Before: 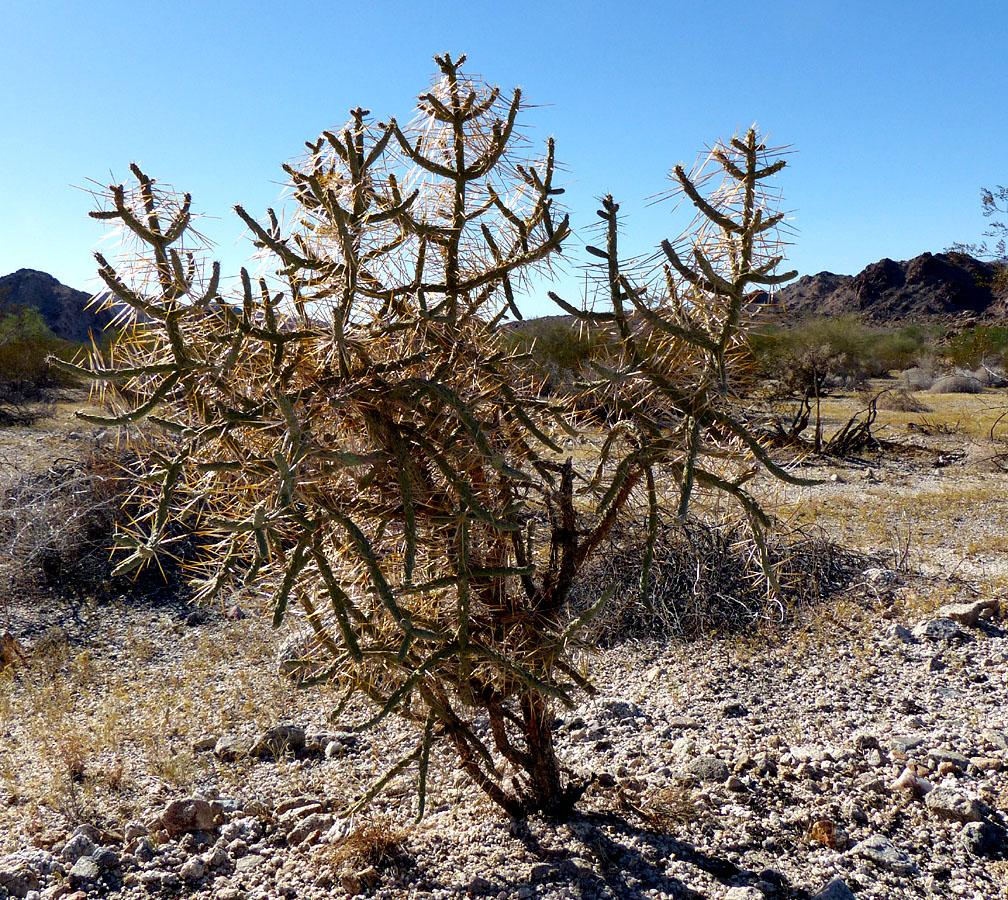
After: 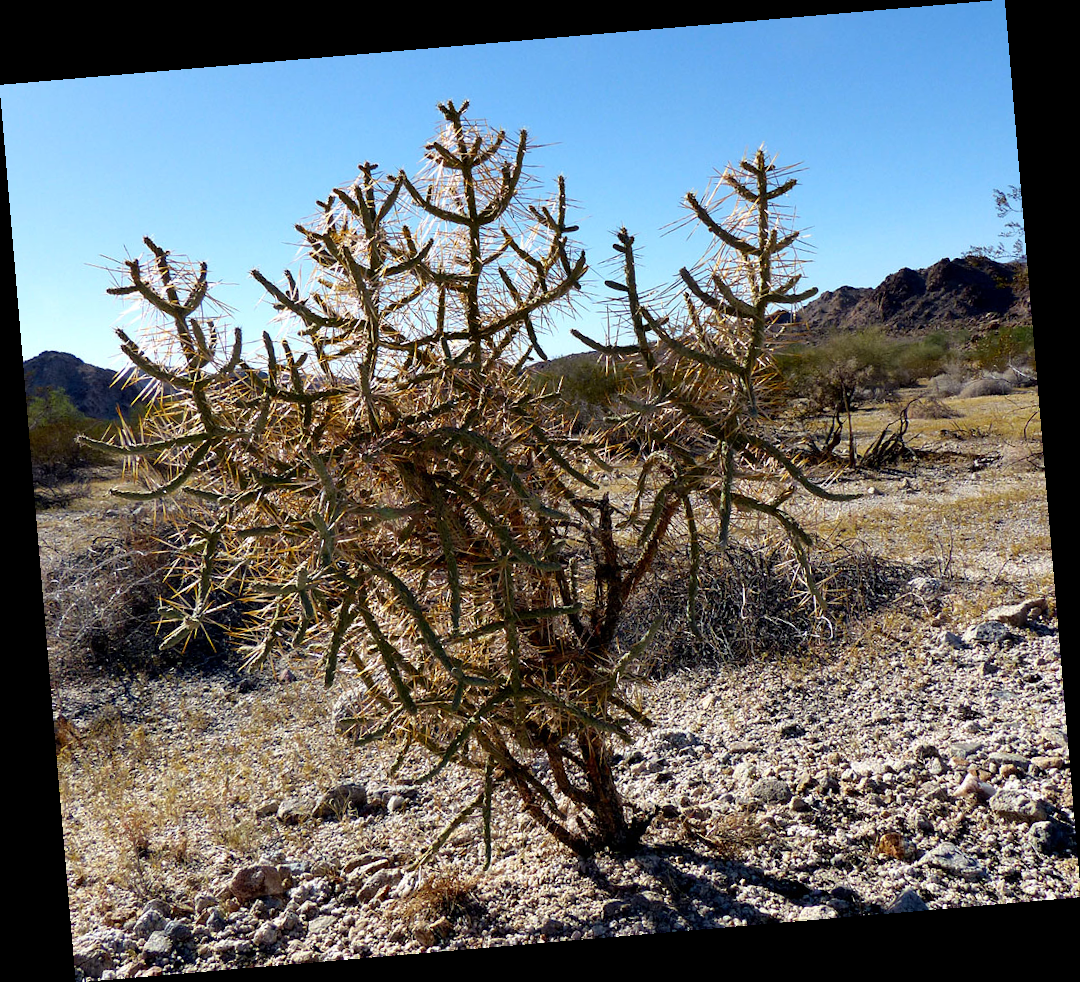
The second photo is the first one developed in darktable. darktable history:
rotate and perspective: rotation -4.86°, automatic cropping off
white balance: emerald 1
